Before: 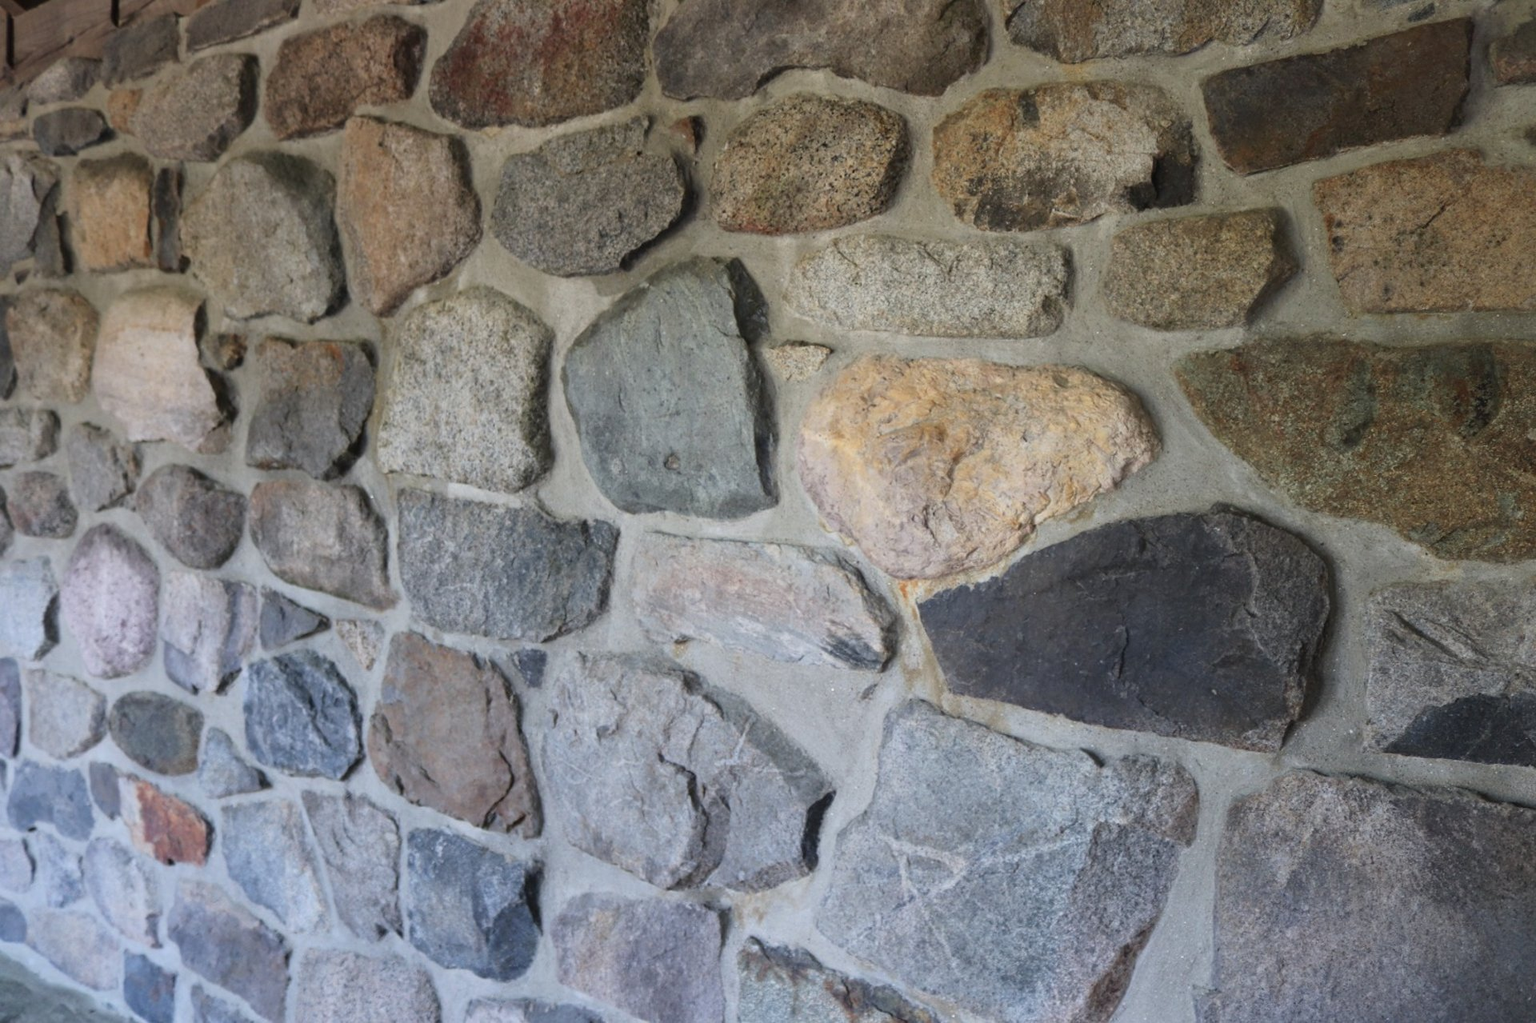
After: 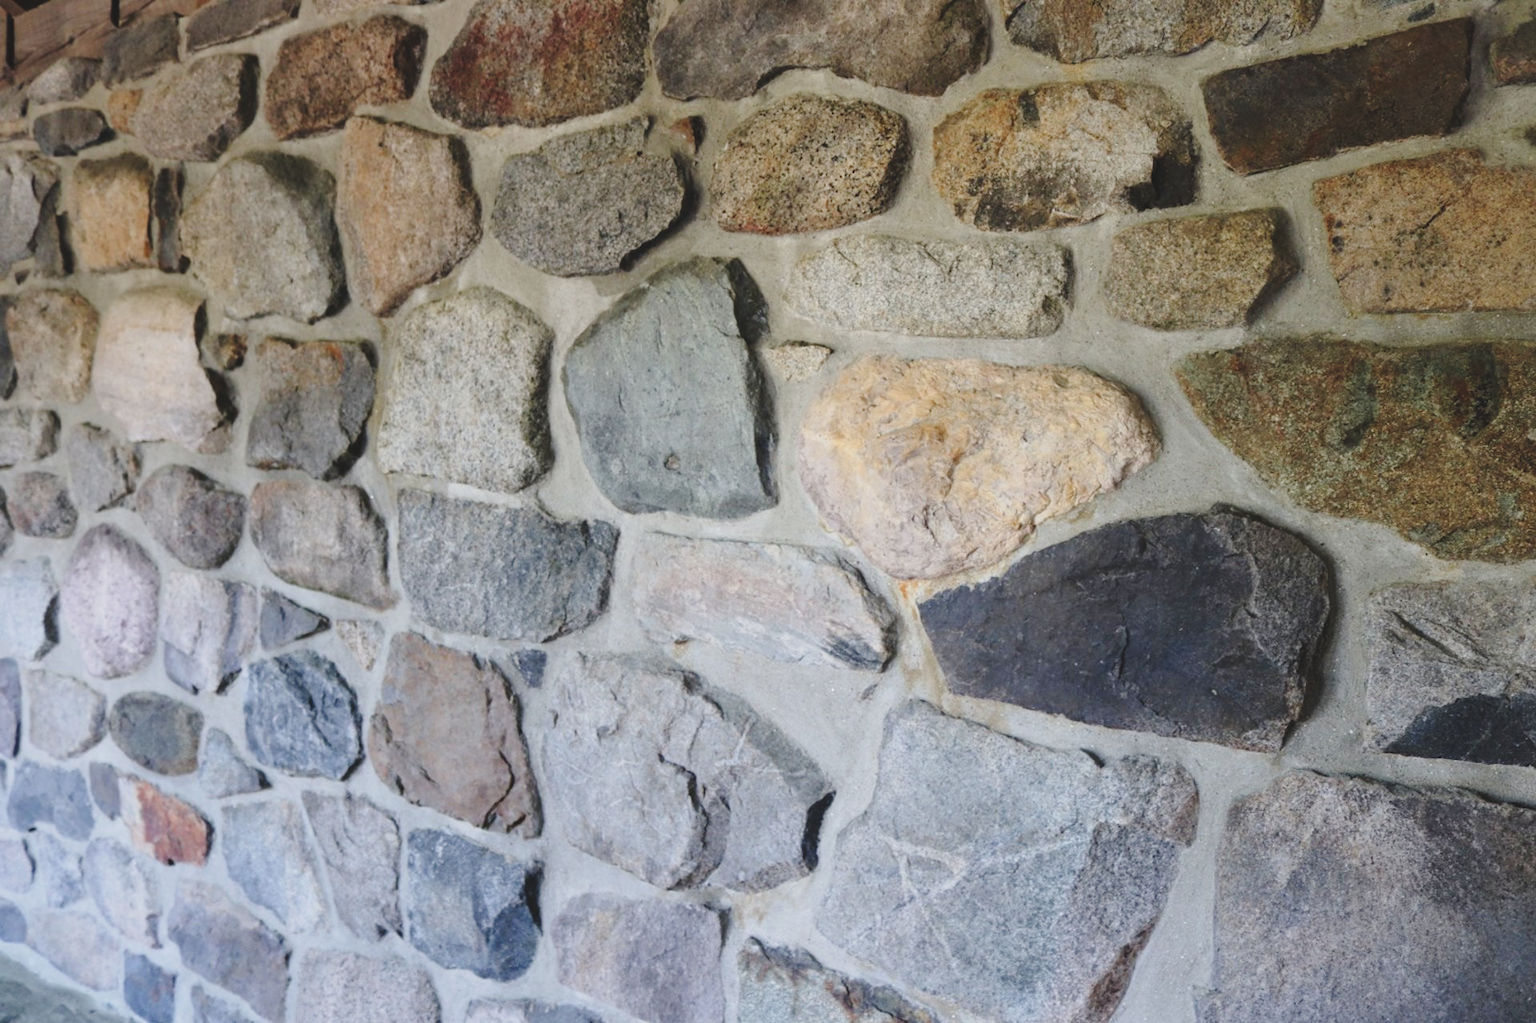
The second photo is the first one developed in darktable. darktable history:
tone curve: curves: ch0 [(0, 0) (0.003, 0.09) (0.011, 0.095) (0.025, 0.097) (0.044, 0.108) (0.069, 0.117) (0.1, 0.129) (0.136, 0.151) (0.177, 0.185) (0.224, 0.229) (0.277, 0.299) (0.335, 0.379) (0.399, 0.469) (0.468, 0.55) (0.543, 0.629) (0.623, 0.702) (0.709, 0.775) (0.801, 0.85) (0.898, 0.91) (1, 1)], preserve colors none
